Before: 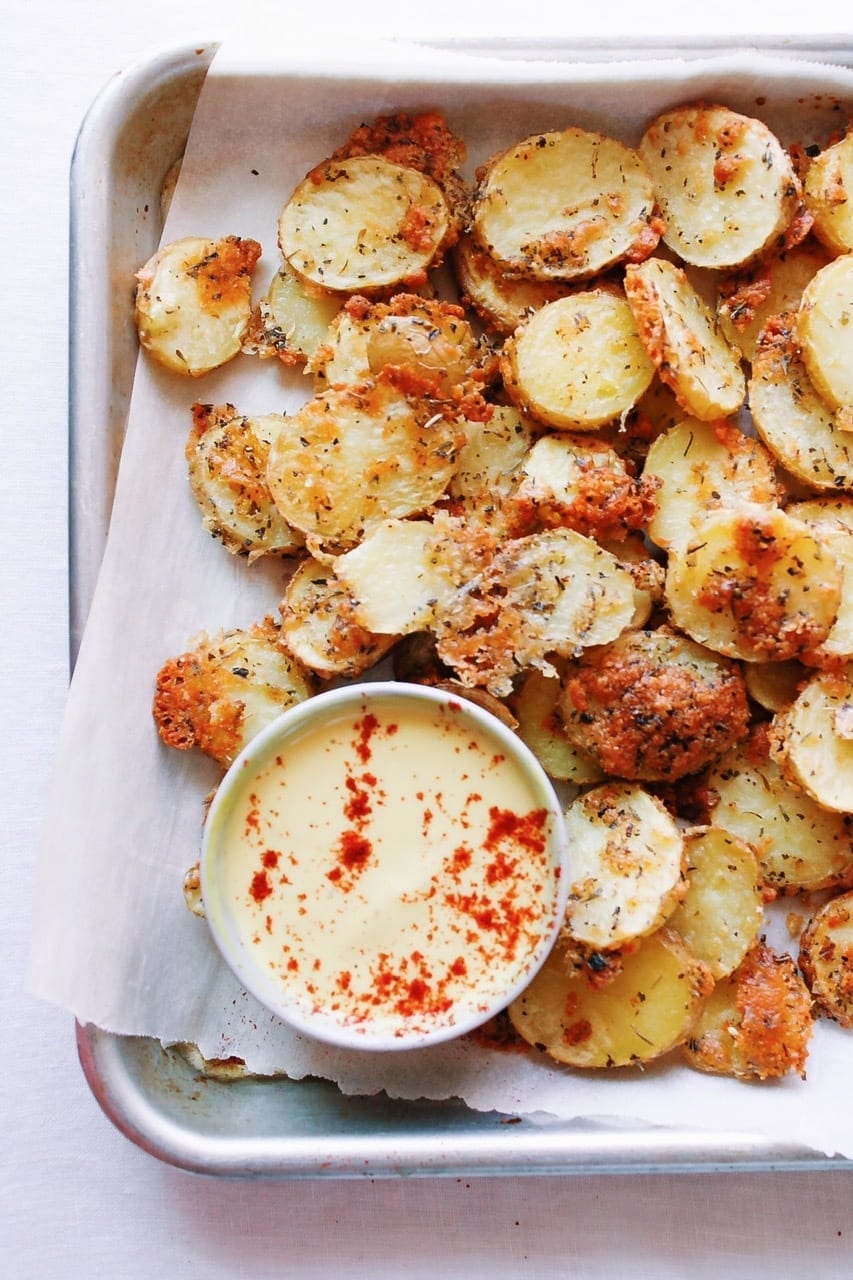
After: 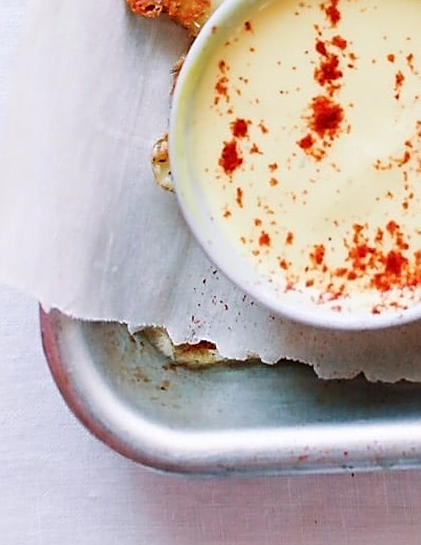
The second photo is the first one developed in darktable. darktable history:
crop and rotate: top 54.778%, right 46.61%, bottom 0.159%
sharpen: on, module defaults
contrast brightness saturation: contrast 0.08, saturation 0.02
rotate and perspective: rotation -1.68°, lens shift (vertical) -0.146, crop left 0.049, crop right 0.912, crop top 0.032, crop bottom 0.96
